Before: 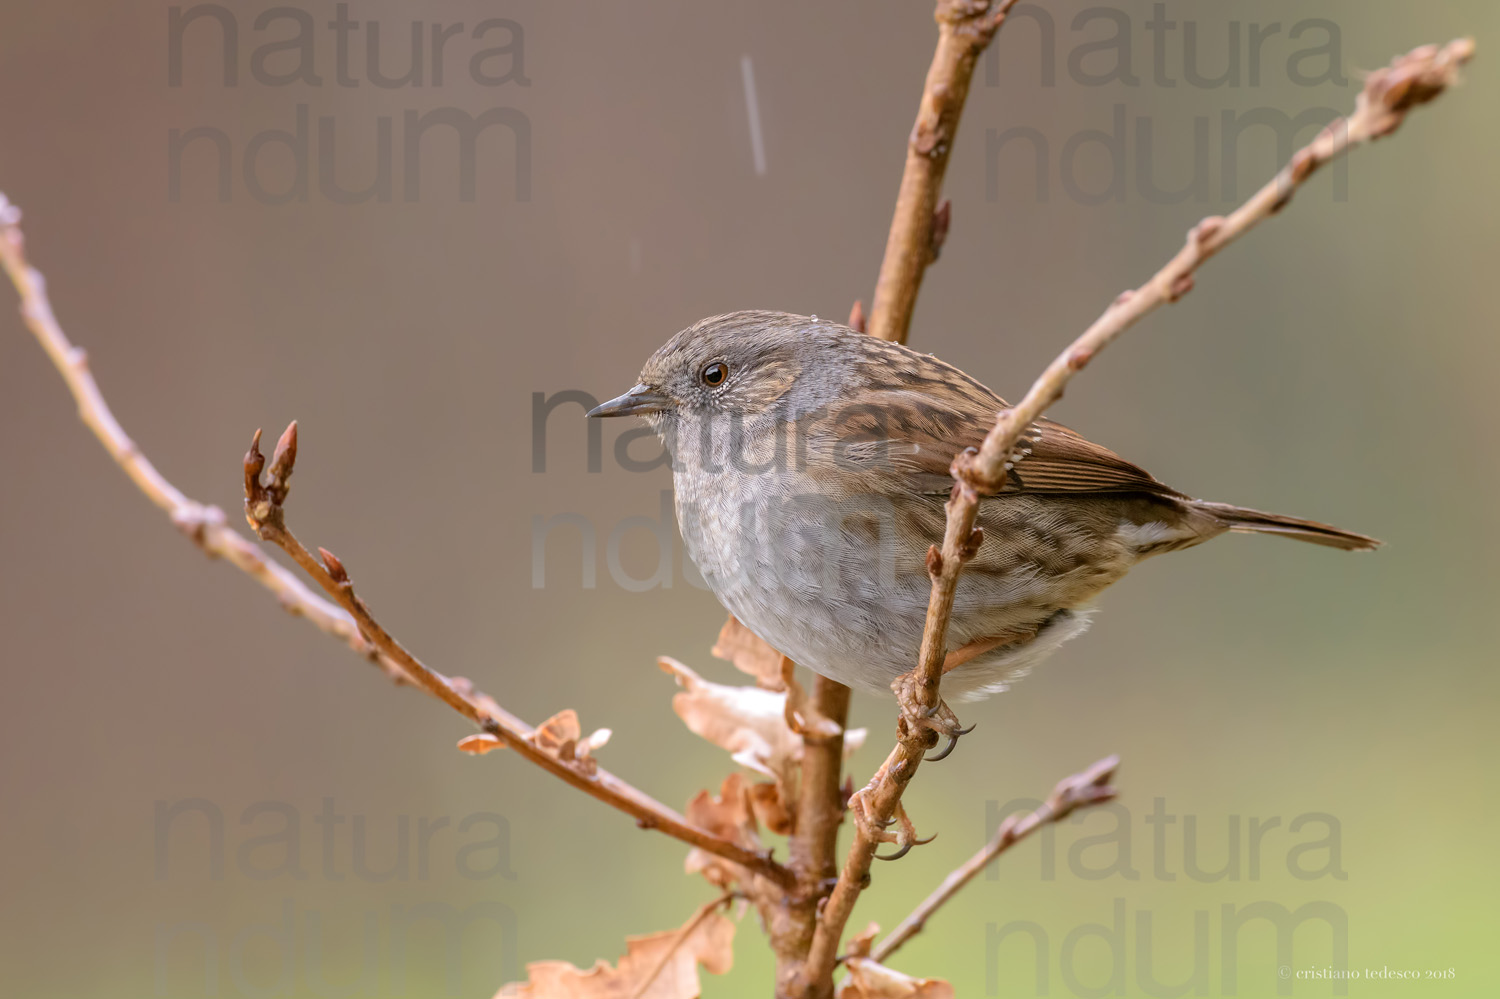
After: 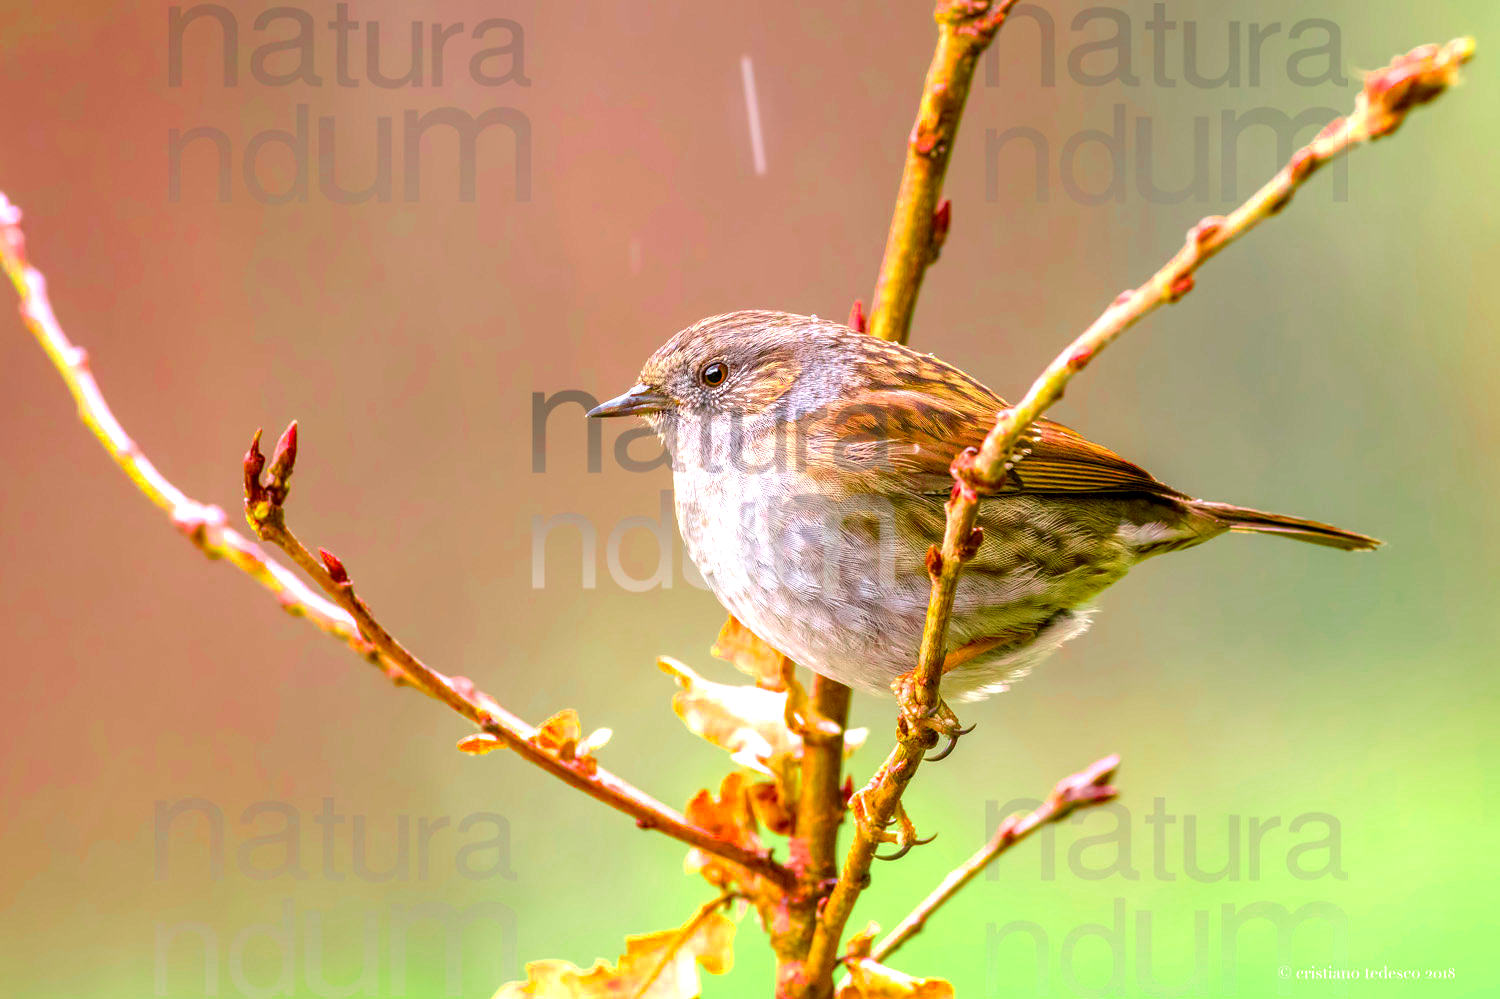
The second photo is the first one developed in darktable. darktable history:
local contrast: detail 130%
color balance rgb: linear chroma grading › global chroma 25%, perceptual saturation grading › global saturation 40%, perceptual brilliance grading › global brilliance 30%, global vibrance 40%
color zones: curves: ch0 [(0, 0.466) (0.128, 0.466) (0.25, 0.5) (0.375, 0.456) (0.5, 0.5) (0.625, 0.5) (0.737, 0.652) (0.875, 0.5)]; ch1 [(0, 0.603) (0.125, 0.618) (0.261, 0.348) (0.372, 0.353) (0.497, 0.363) (0.611, 0.45) (0.731, 0.427) (0.875, 0.518) (0.998, 0.652)]; ch2 [(0, 0.559) (0.125, 0.451) (0.253, 0.564) (0.37, 0.578) (0.5, 0.466) (0.625, 0.471) (0.731, 0.471) (0.88, 0.485)]
